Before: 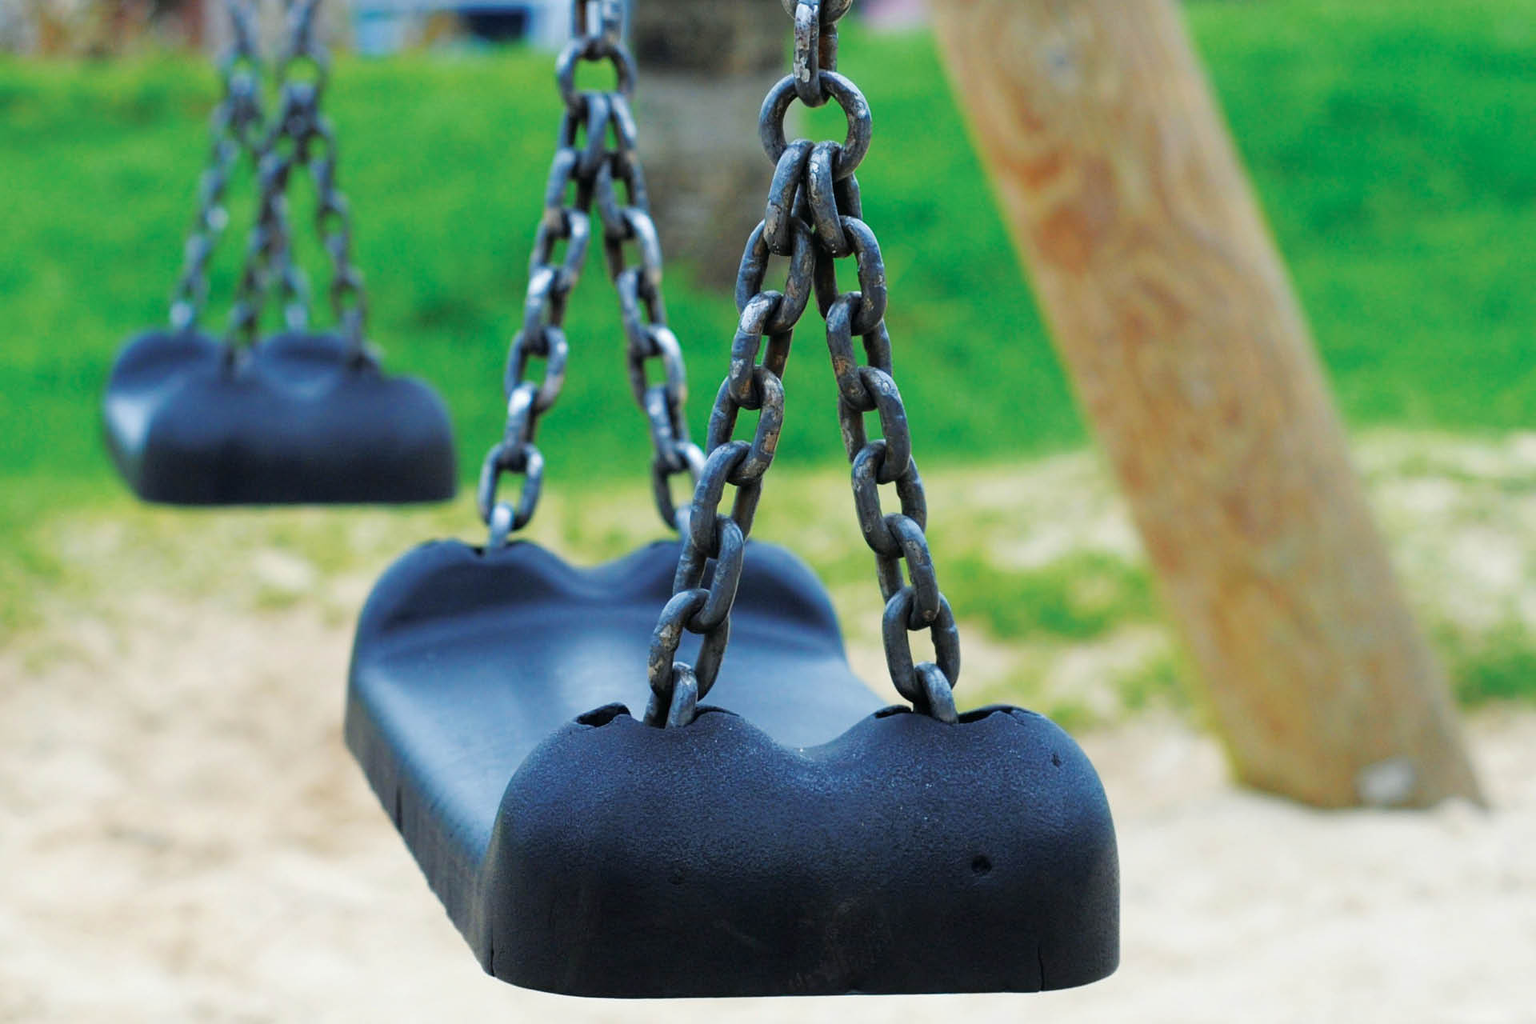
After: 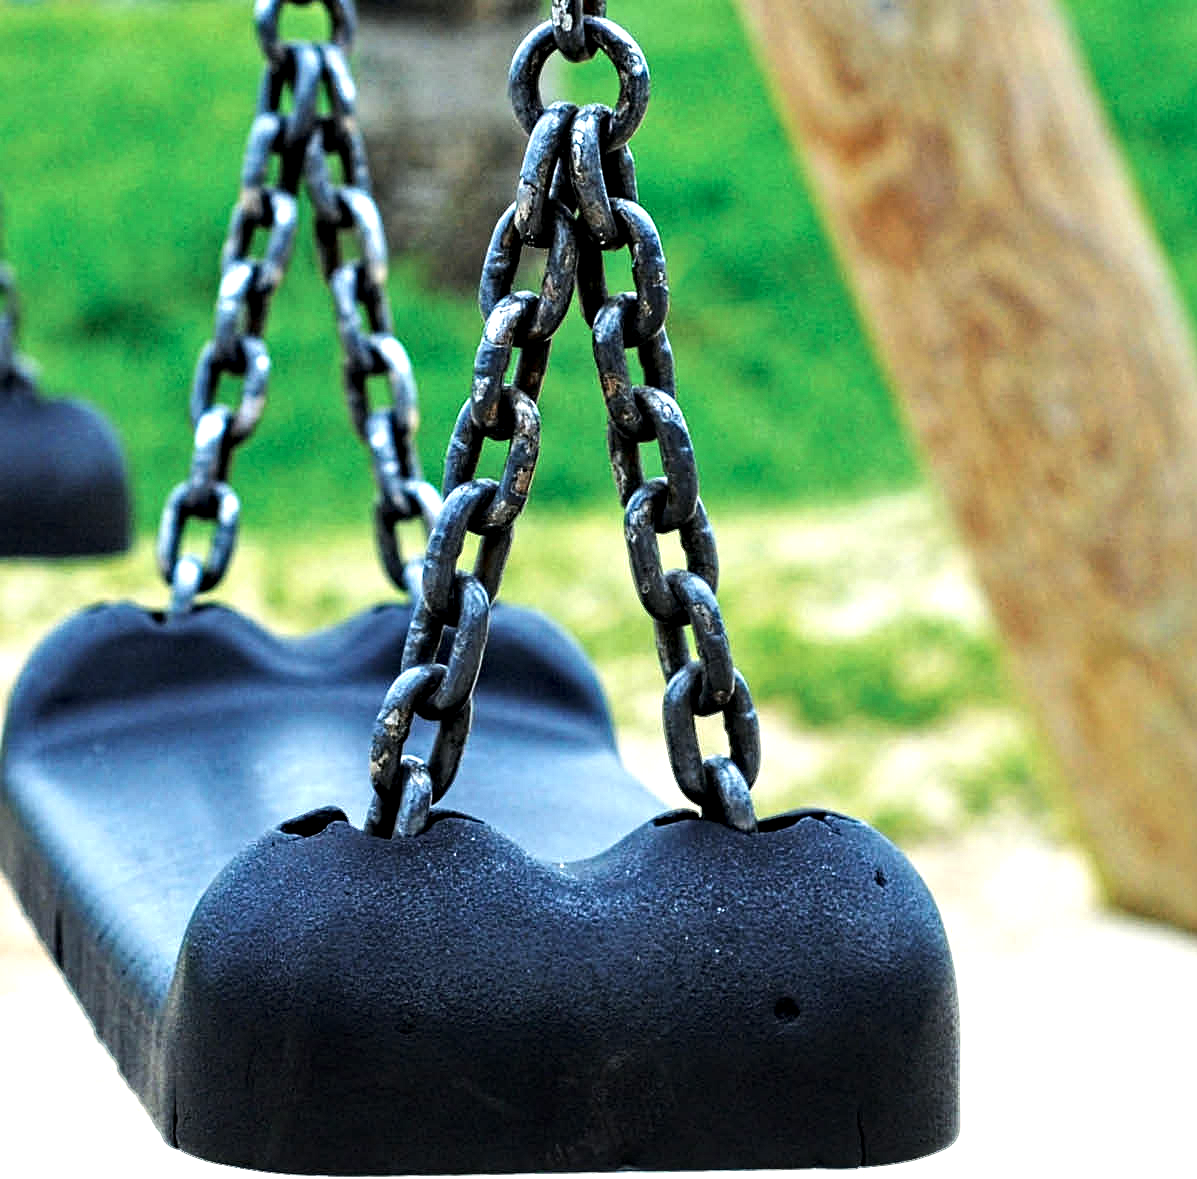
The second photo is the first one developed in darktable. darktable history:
contrast equalizer: octaves 7, y [[0.5, 0.542, 0.583, 0.625, 0.667, 0.708], [0.5 ×6], [0.5 ×6], [0 ×6], [0 ×6]]
crop and rotate: left 22.918%, top 5.629%, right 14.711%, bottom 2.247%
tone equalizer: -8 EV -0.75 EV, -7 EV -0.7 EV, -6 EV -0.6 EV, -5 EV -0.4 EV, -3 EV 0.4 EV, -2 EV 0.6 EV, -1 EV 0.7 EV, +0 EV 0.75 EV, edges refinement/feathering 500, mask exposure compensation -1.57 EV, preserve details no
